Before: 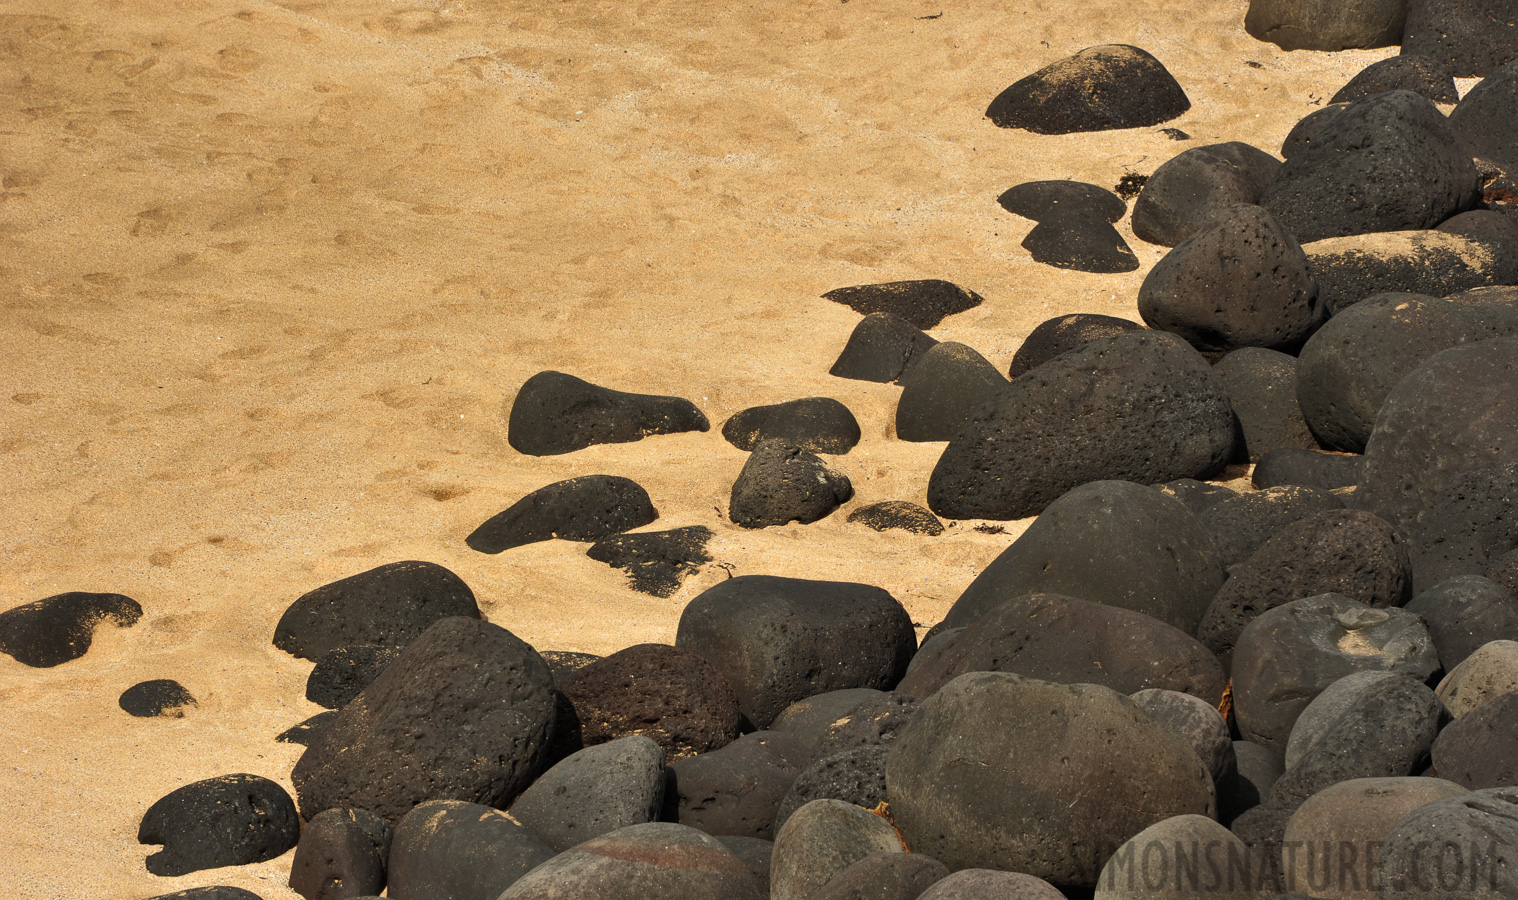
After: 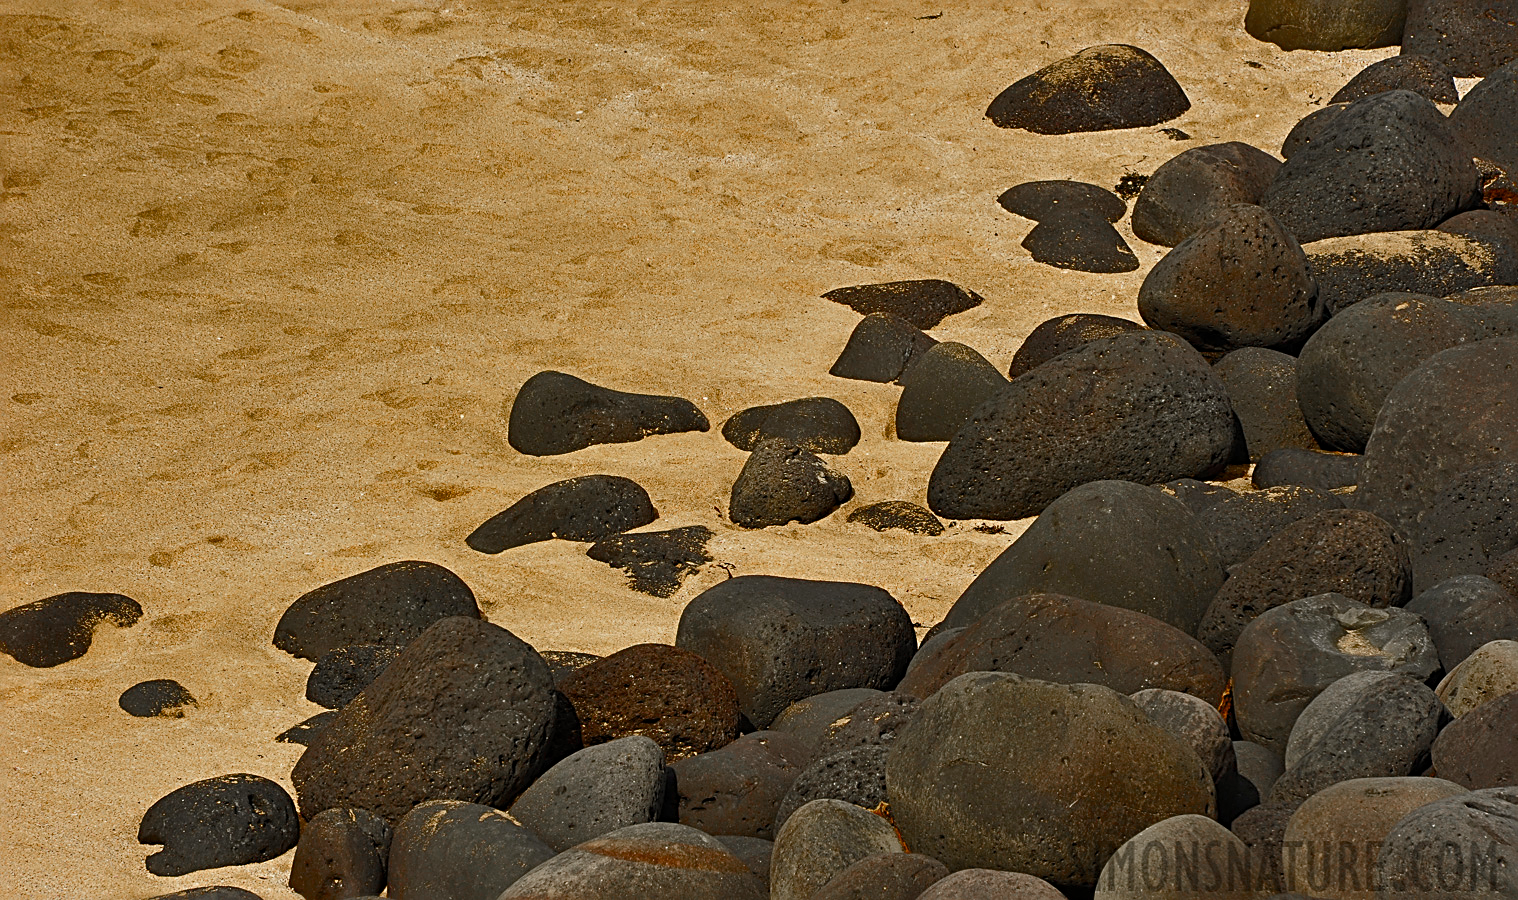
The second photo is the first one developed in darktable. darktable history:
color balance rgb: linear chroma grading › global chroma 14.895%, perceptual saturation grading › global saturation 20%, perceptual saturation grading › highlights -25.29%, perceptual saturation grading › shadows 25.227%, global vibrance 10.6%, saturation formula JzAzBz (2021)
sharpen: radius 2.603, amount 0.696
color zones: curves: ch0 [(0, 0.48) (0.209, 0.398) (0.305, 0.332) (0.429, 0.493) (0.571, 0.5) (0.714, 0.5) (0.857, 0.5) (1, 0.48)]; ch1 [(0, 0.736) (0.143, 0.625) (0.225, 0.371) (0.429, 0.256) (0.571, 0.241) (0.714, 0.213) (0.857, 0.48) (1, 0.736)]; ch2 [(0, 0.448) (0.143, 0.498) (0.286, 0.5) (0.429, 0.5) (0.571, 0.5) (0.714, 0.5) (0.857, 0.5) (1, 0.448)]
